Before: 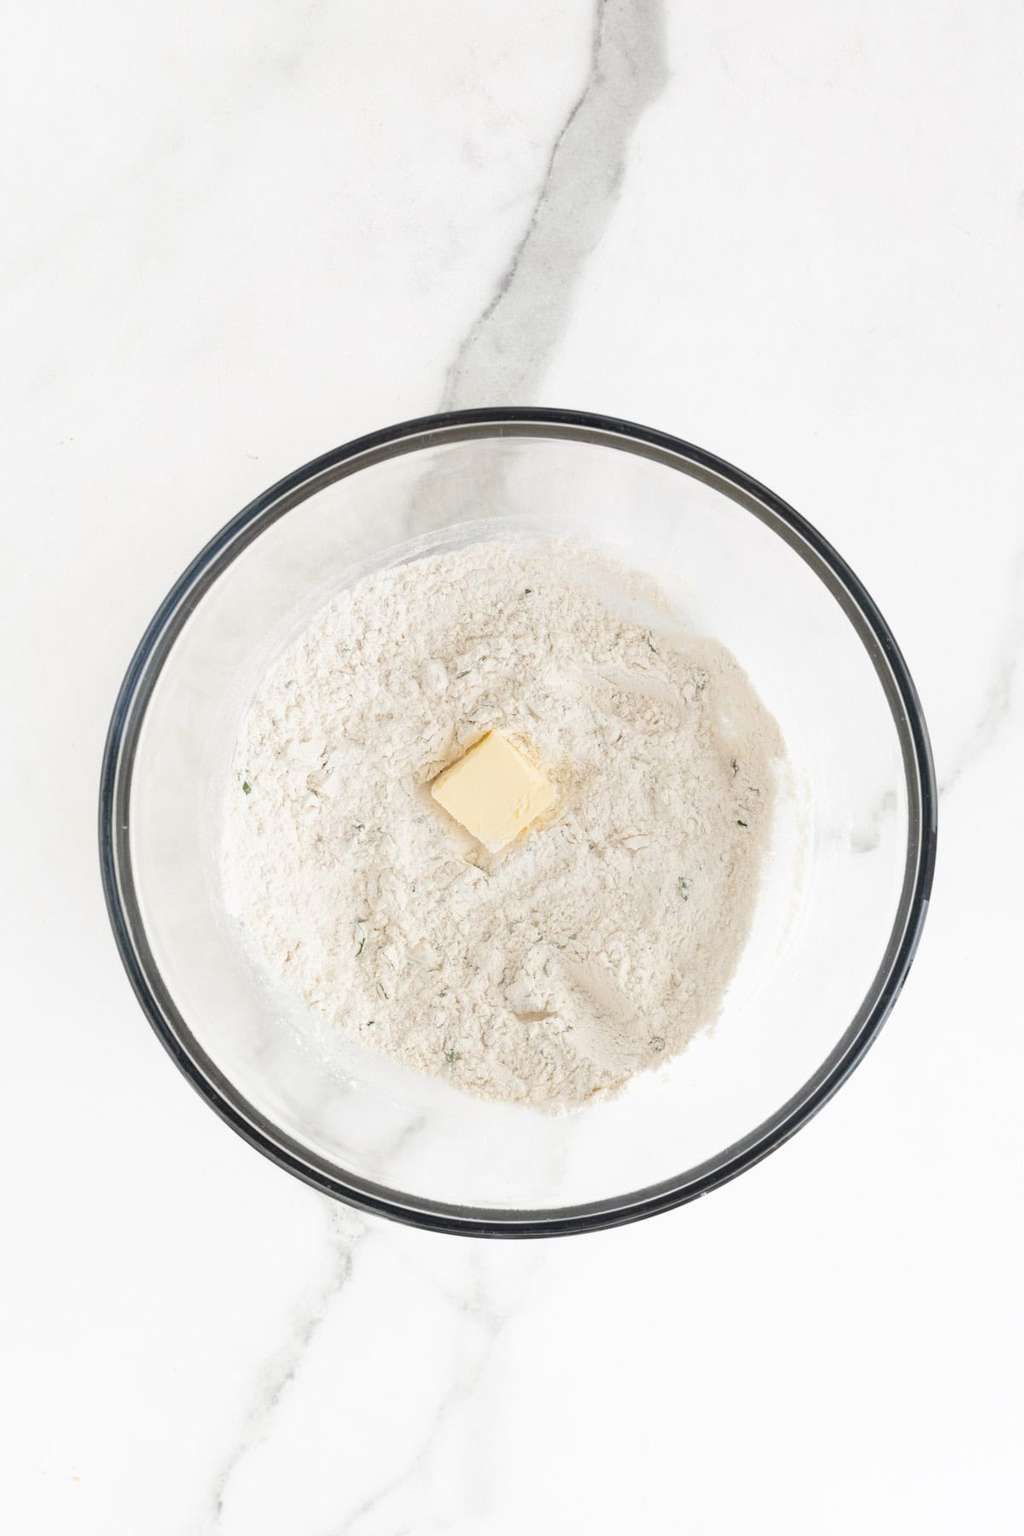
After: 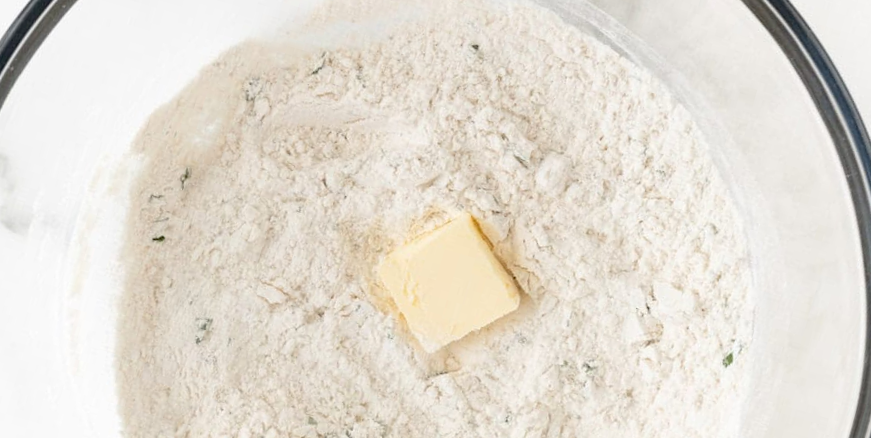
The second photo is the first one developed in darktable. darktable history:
exposure: black level correction 0.009, exposure 0.014 EV, compensate highlight preservation false
crop and rotate: angle 16.12°, top 30.835%, bottom 35.653%
